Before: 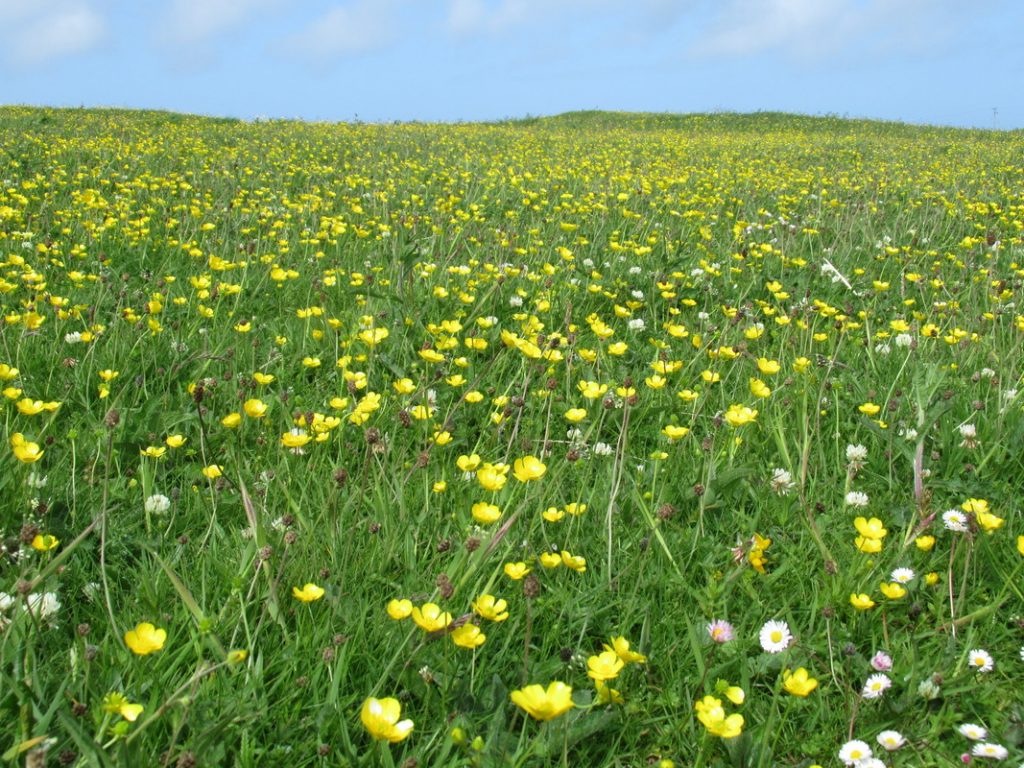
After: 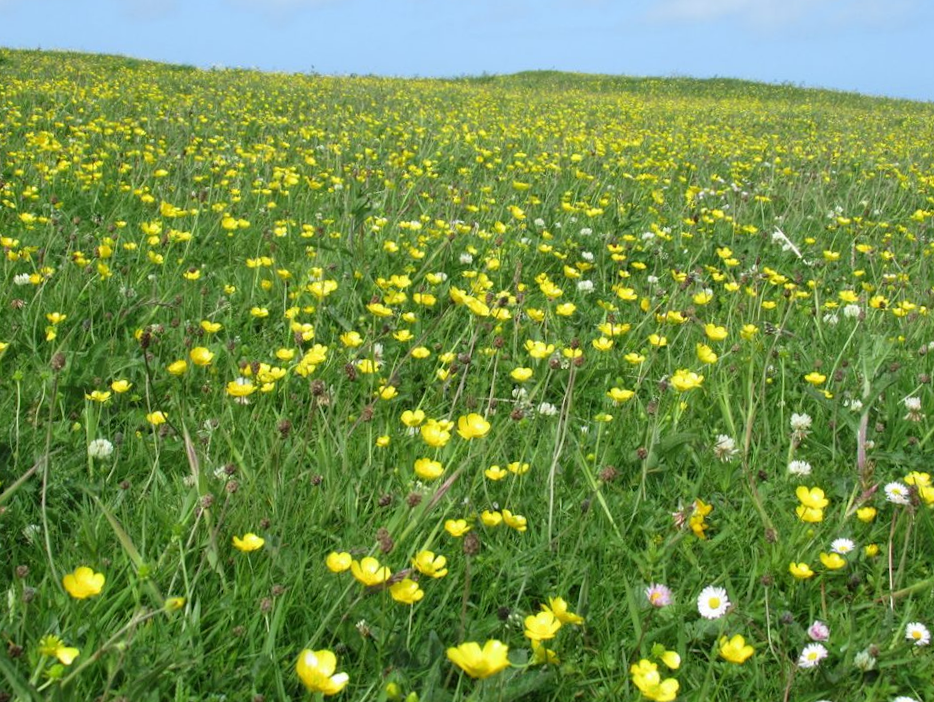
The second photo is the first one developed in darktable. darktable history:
crop and rotate: angle -2.01°, left 3.139%, top 3.666%, right 1.38%, bottom 0.641%
